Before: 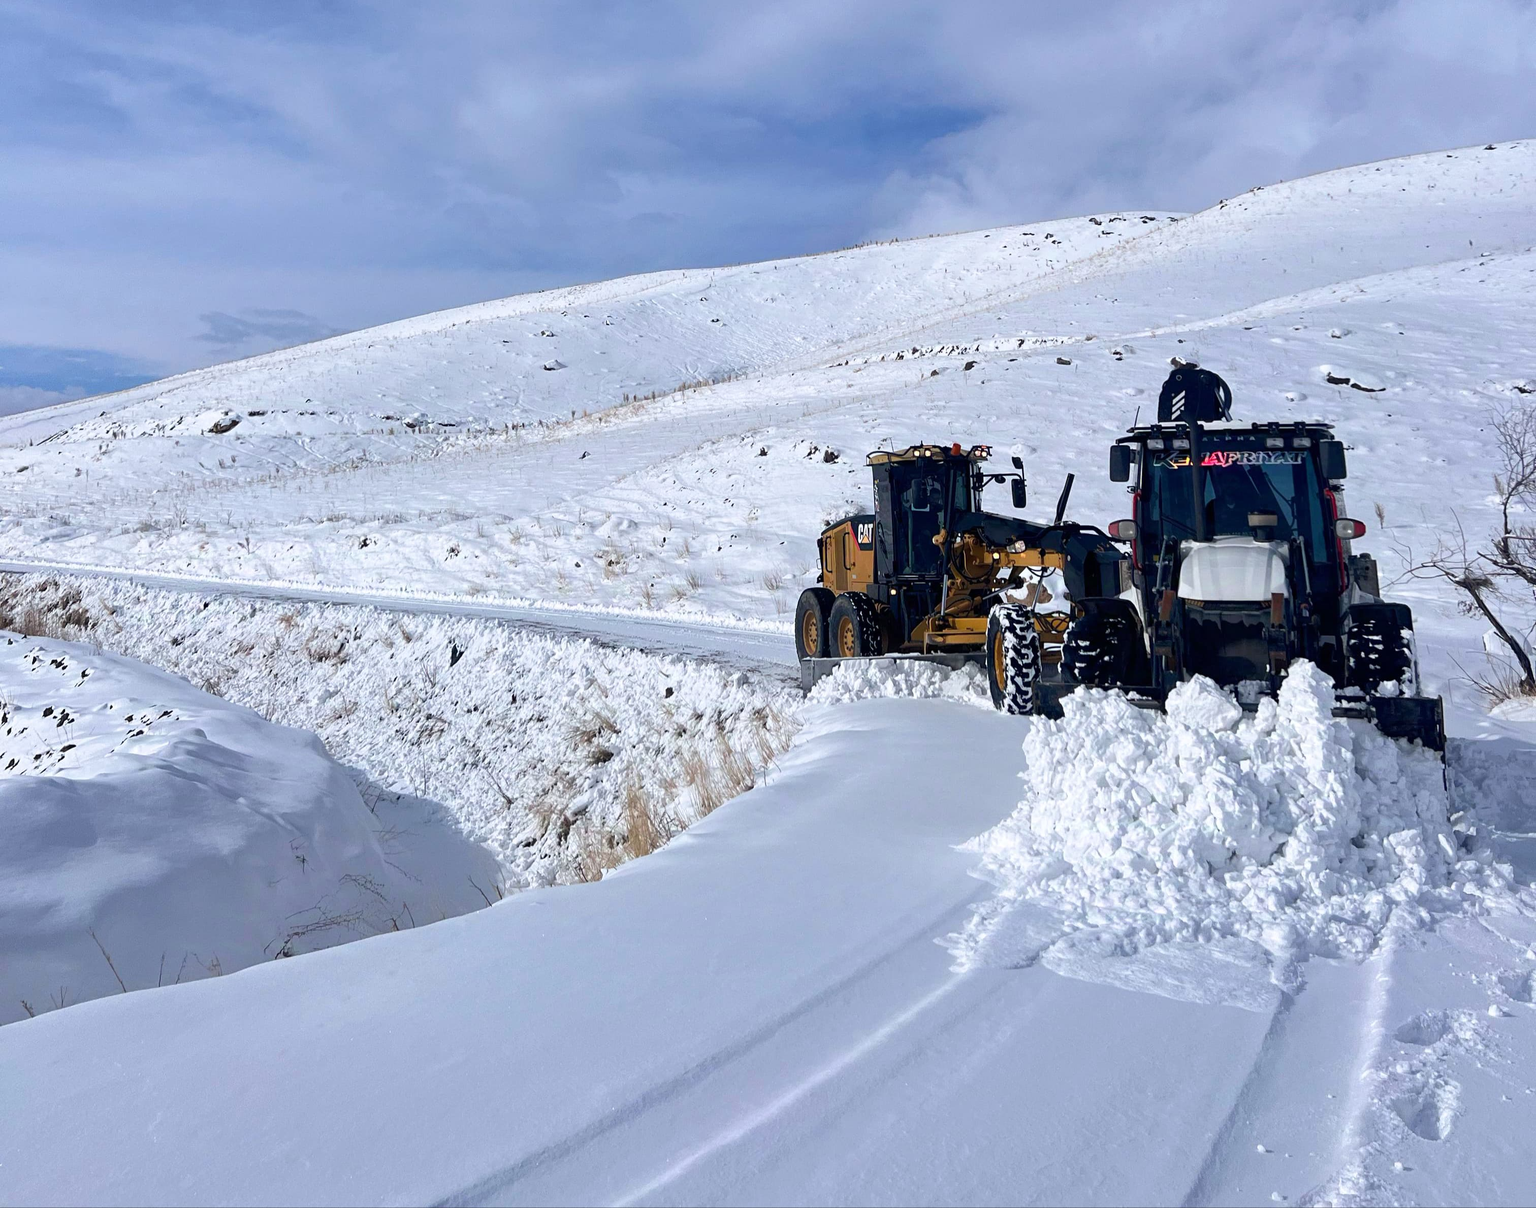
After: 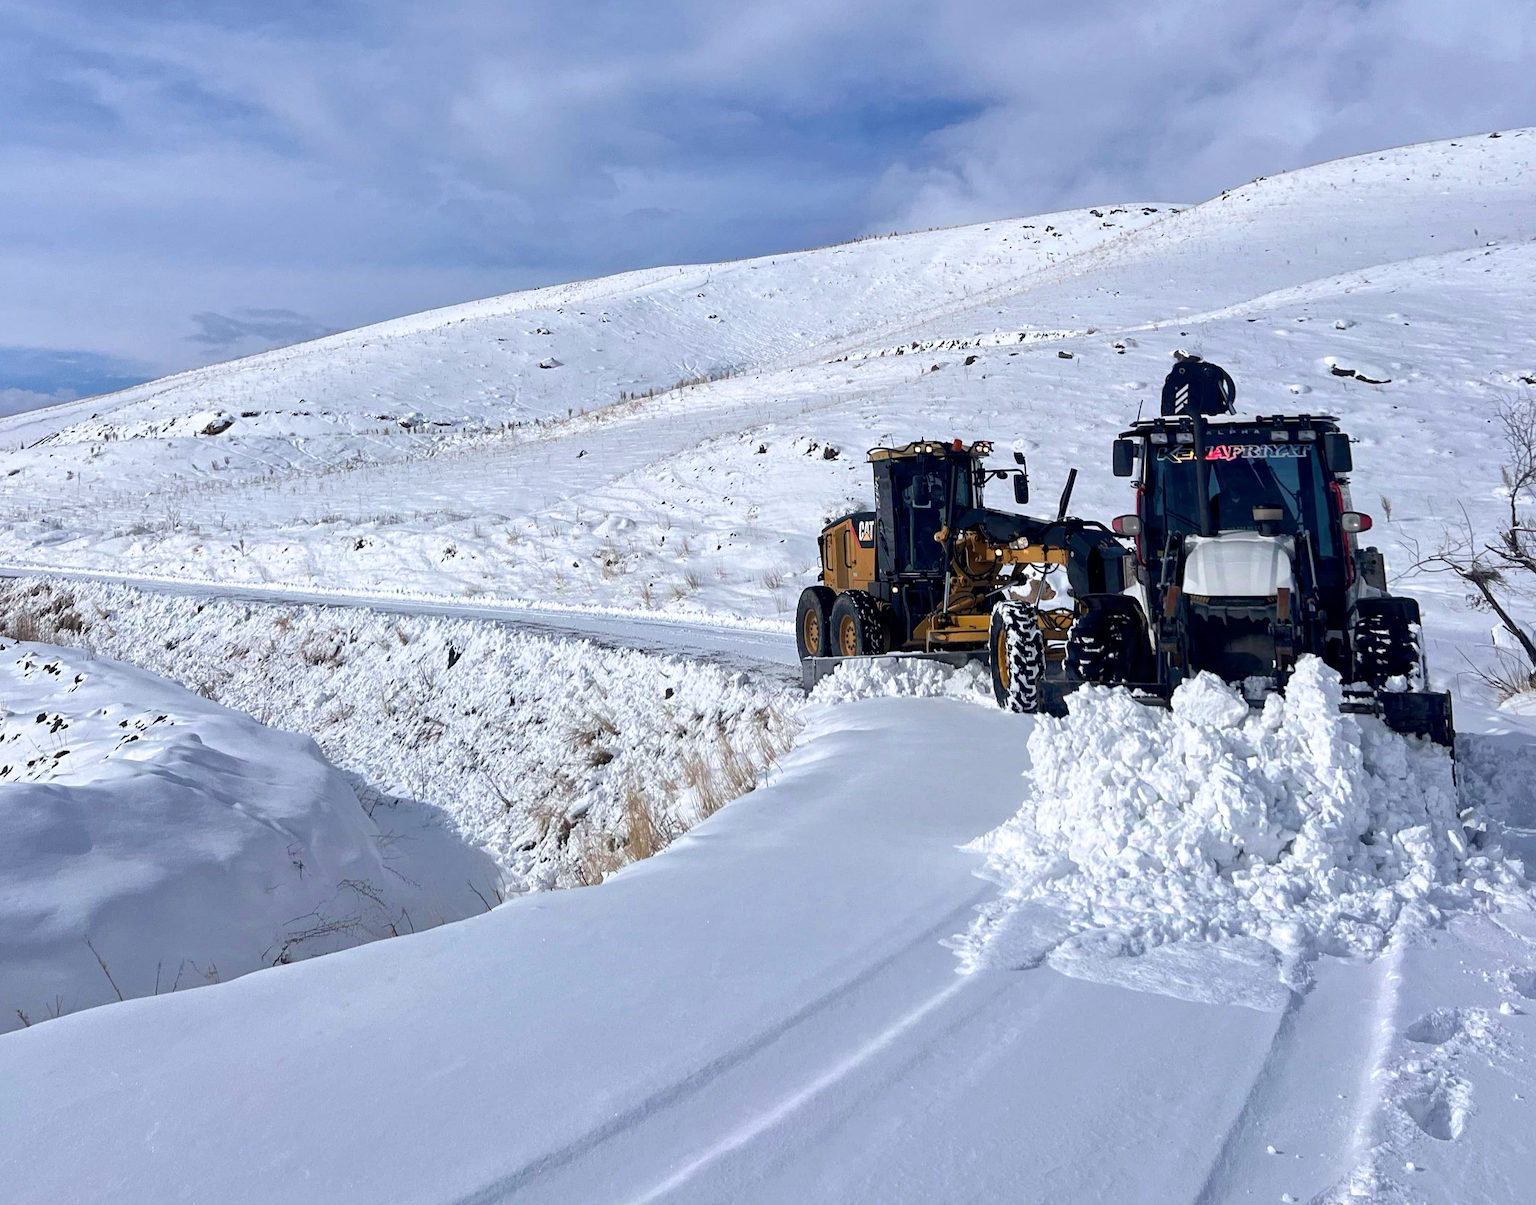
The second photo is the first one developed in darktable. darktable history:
local contrast: mode bilateral grid, contrast 20, coarseness 50, detail 120%, midtone range 0.2
rotate and perspective: rotation -0.45°, automatic cropping original format, crop left 0.008, crop right 0.992, crop top 0.012, crop bottom 0.988
